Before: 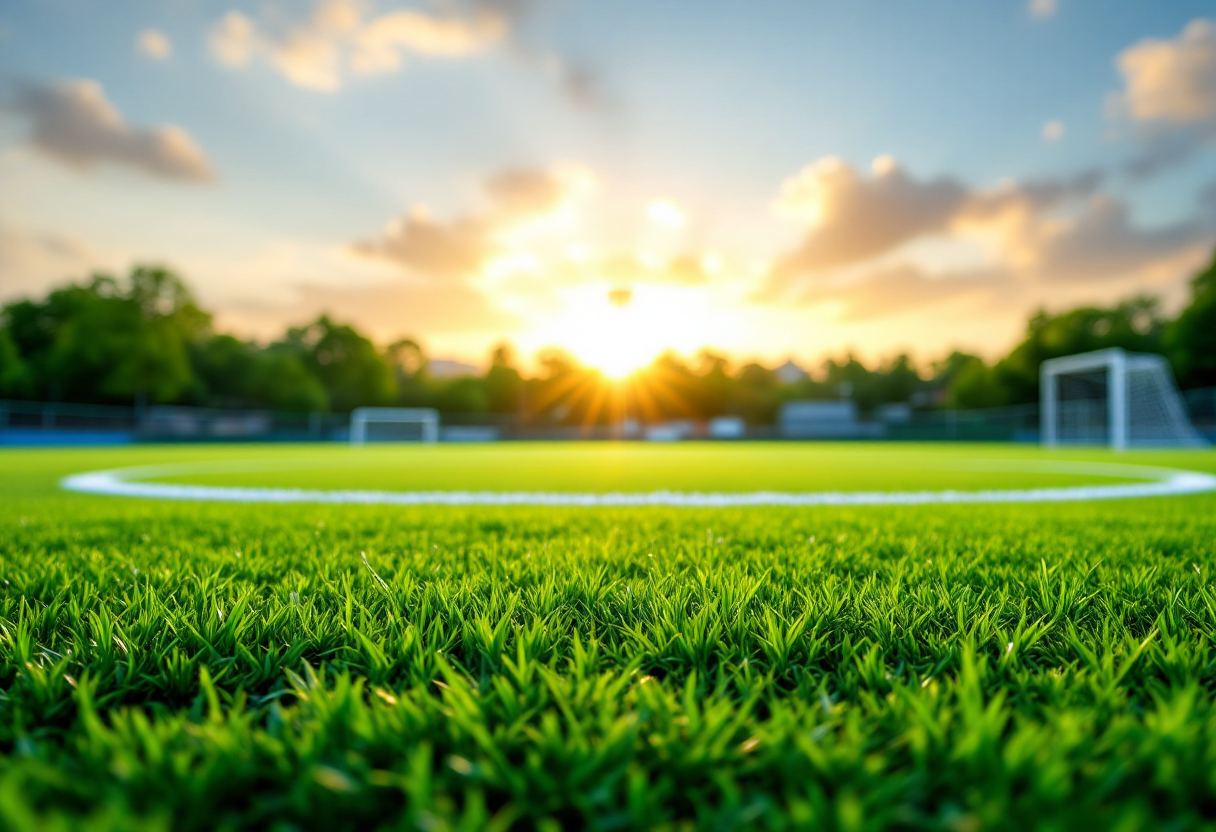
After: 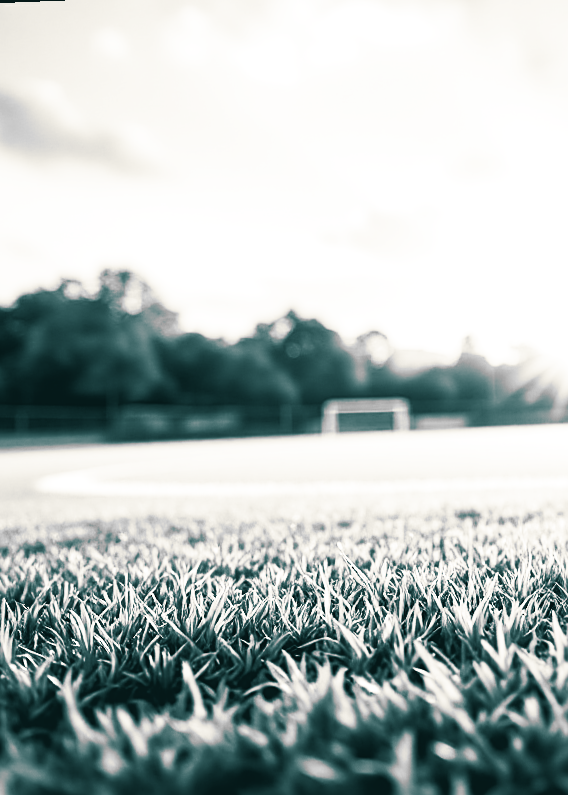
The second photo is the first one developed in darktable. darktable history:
sharpen: on, module defaults
exposure: black level correction -0.001, exposure 0.08 EV, compensate highlight preservation false
color balance rgb: shadows lift › chroma 1.41%, shadows lift › hue 260°, power › chroma 0.5%, power › hue 260°, highlights gain › chroma 1%, highlights gain › hue 27°, saturation formula JzAzBz (2021)
split-toning: shadows › hue 186.43°, highlights › hue 49.29°, compress 30.29%
crop and rotate: left 0%, top 0%, right 50.845%
rotate and perspective: rotation -2.12°, lens shift (vertical) 0.009, lens shift (horizontal) -0.008, automatic cropping original format, crop left 0.036, crop right 0.964, crop top 0.05, crop bottom 0.959
contrast brightness saturation: contrast 0.53, brightness 0.47, saturation -1
color balance: lift [1.001, 0.997, 0.99, 1.01], gamma [1.007, 1, 0.975, 1.025], gain [1, 1.065, 1.052, 0.935], contrast 13.25%
